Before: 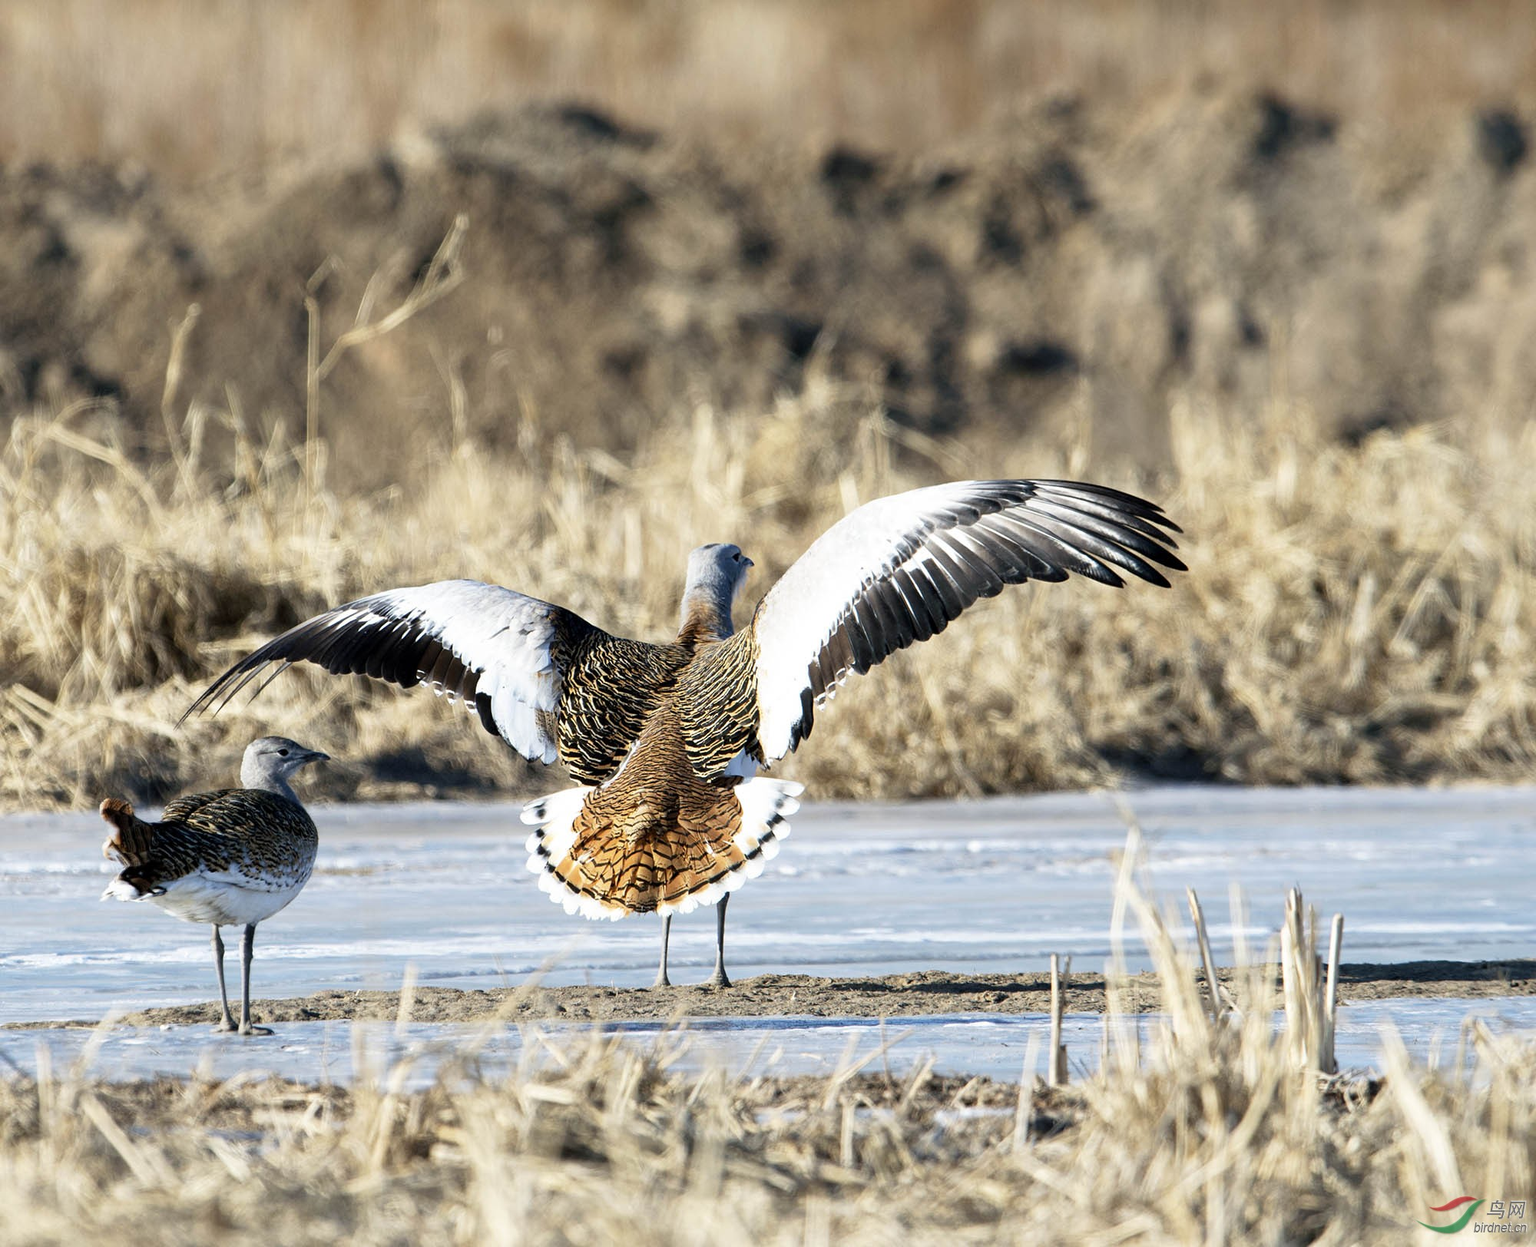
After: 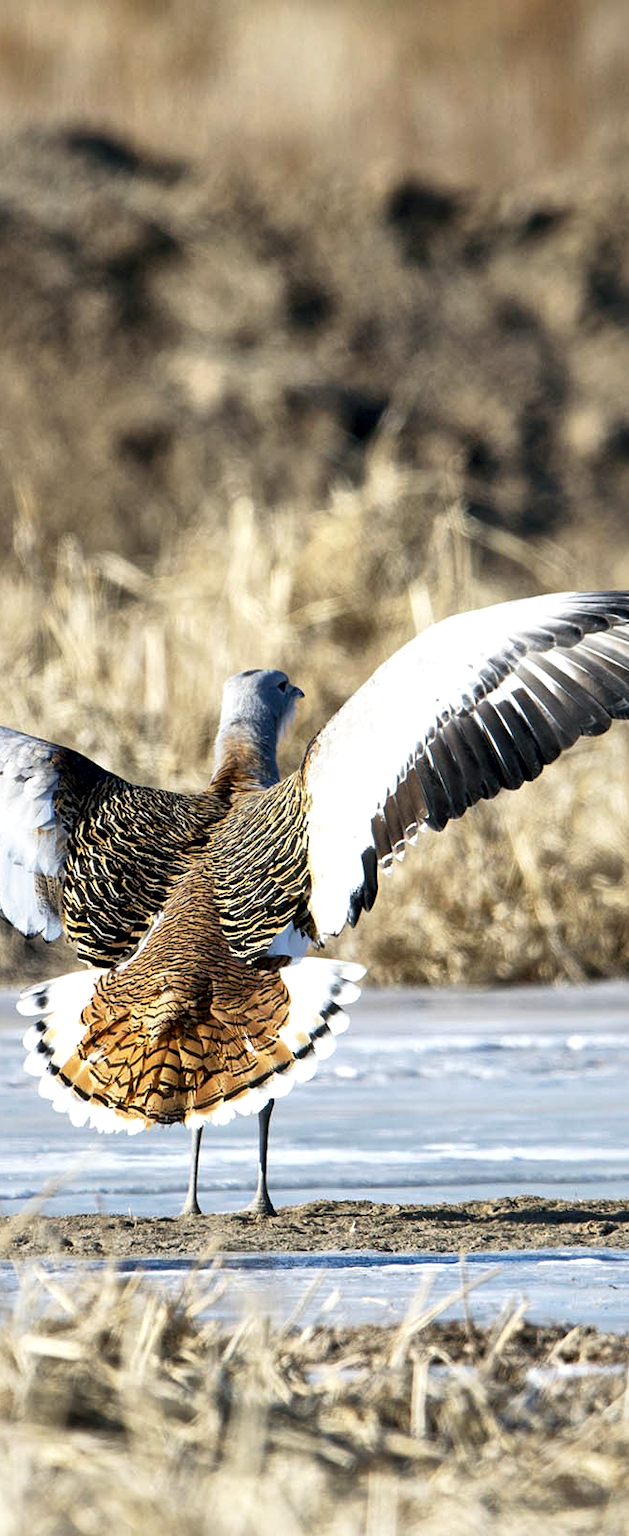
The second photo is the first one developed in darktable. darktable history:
crop: left 33.01%, right 33.675%
local contrast: mode bilateral grid, contrast 25, coarseness 60, detail 150%, midtone range 0.2
contrast brightness saturation: saturation 0.121
